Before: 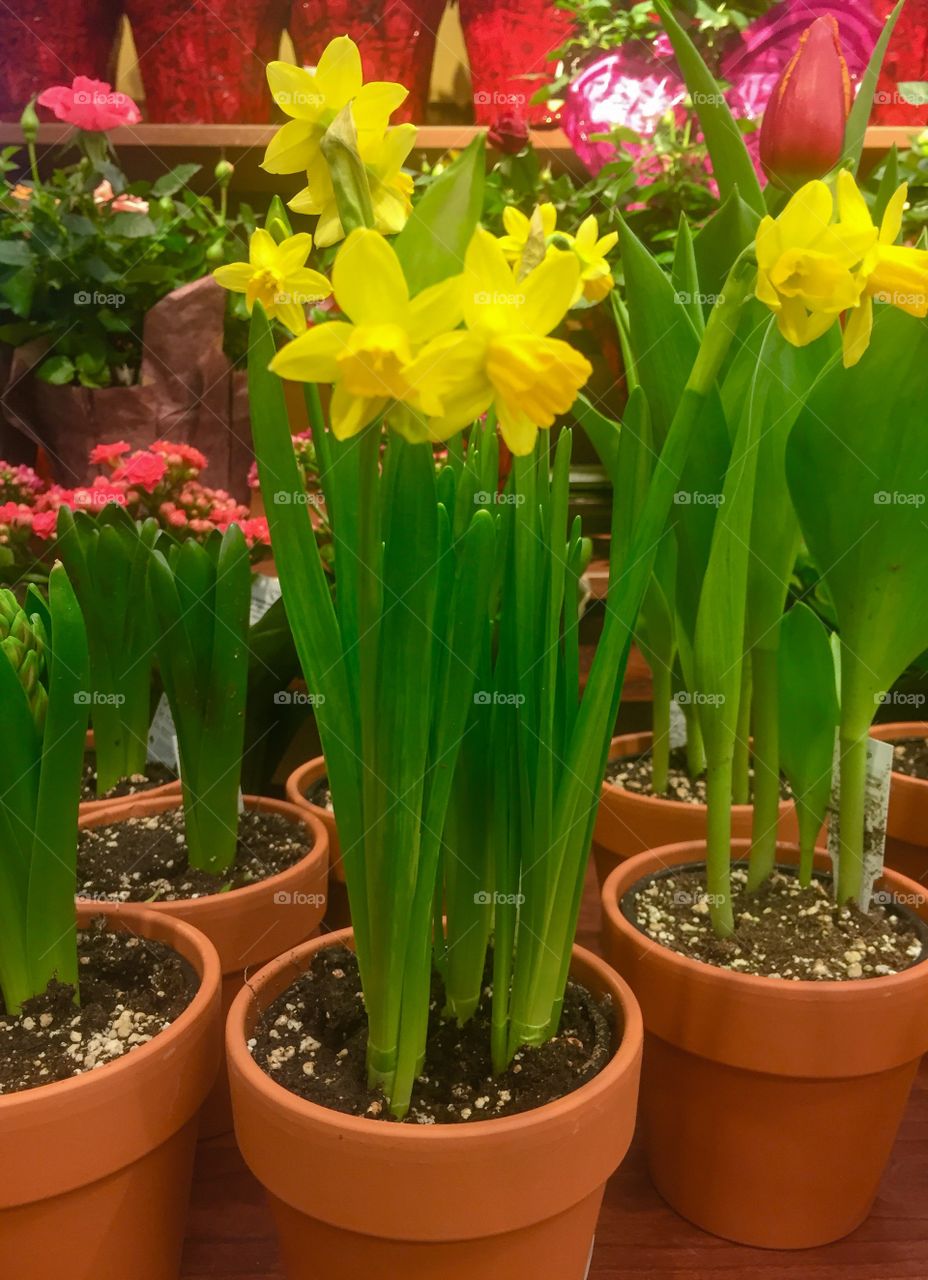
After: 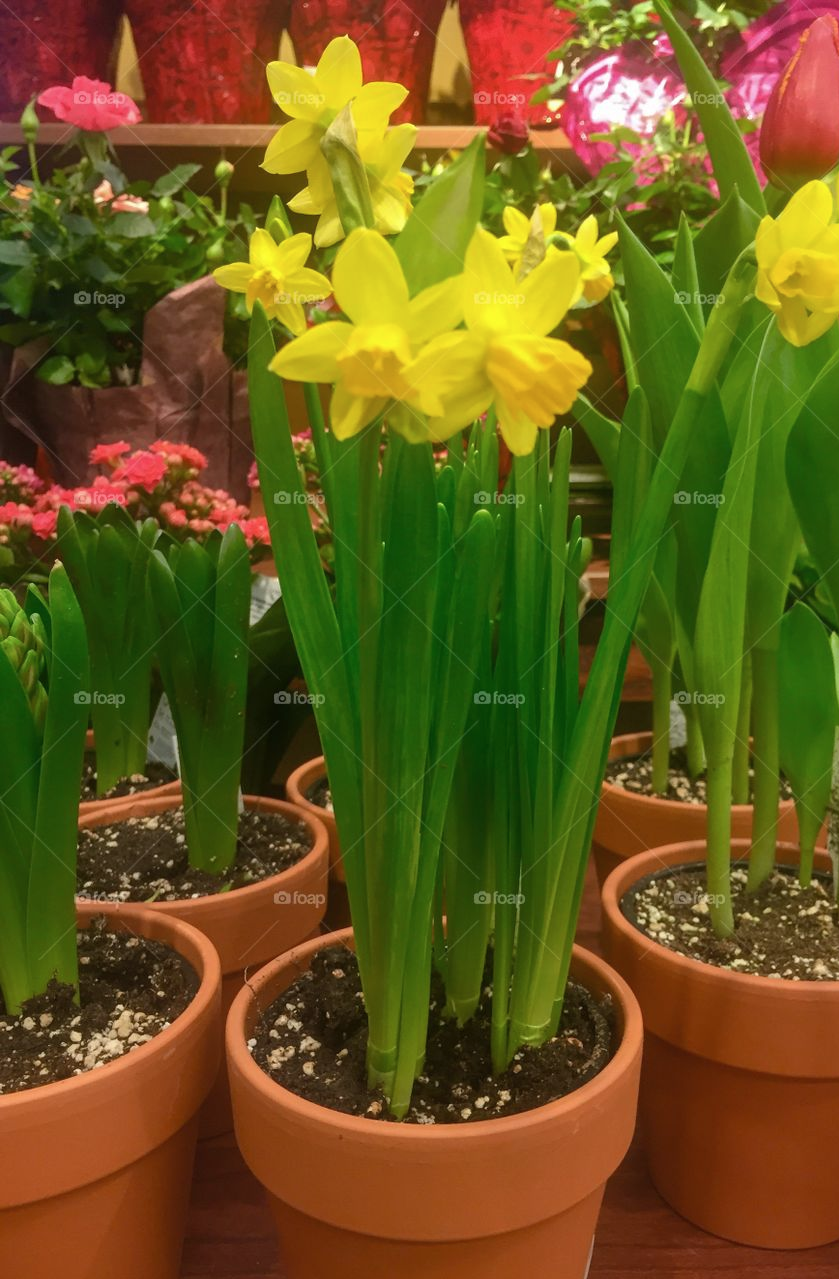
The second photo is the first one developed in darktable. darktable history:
crop: right 9.494%, bottom 0.029%
contrast brightness saturation: saturation -0.057
